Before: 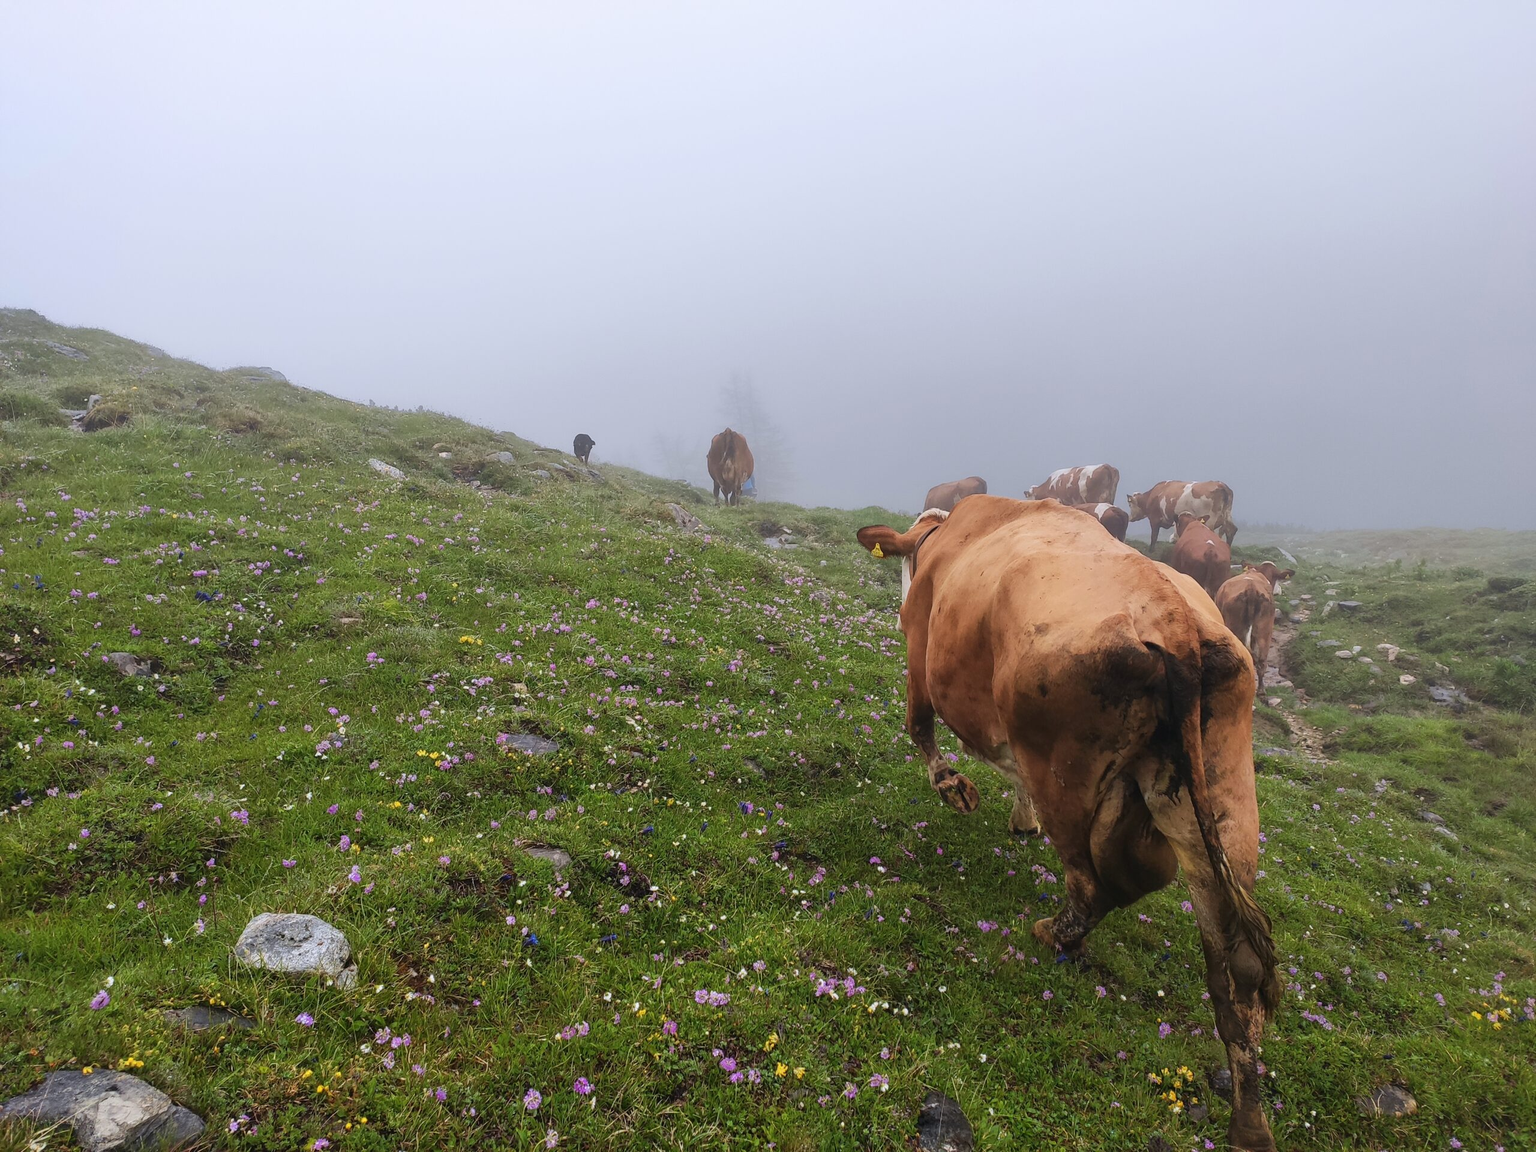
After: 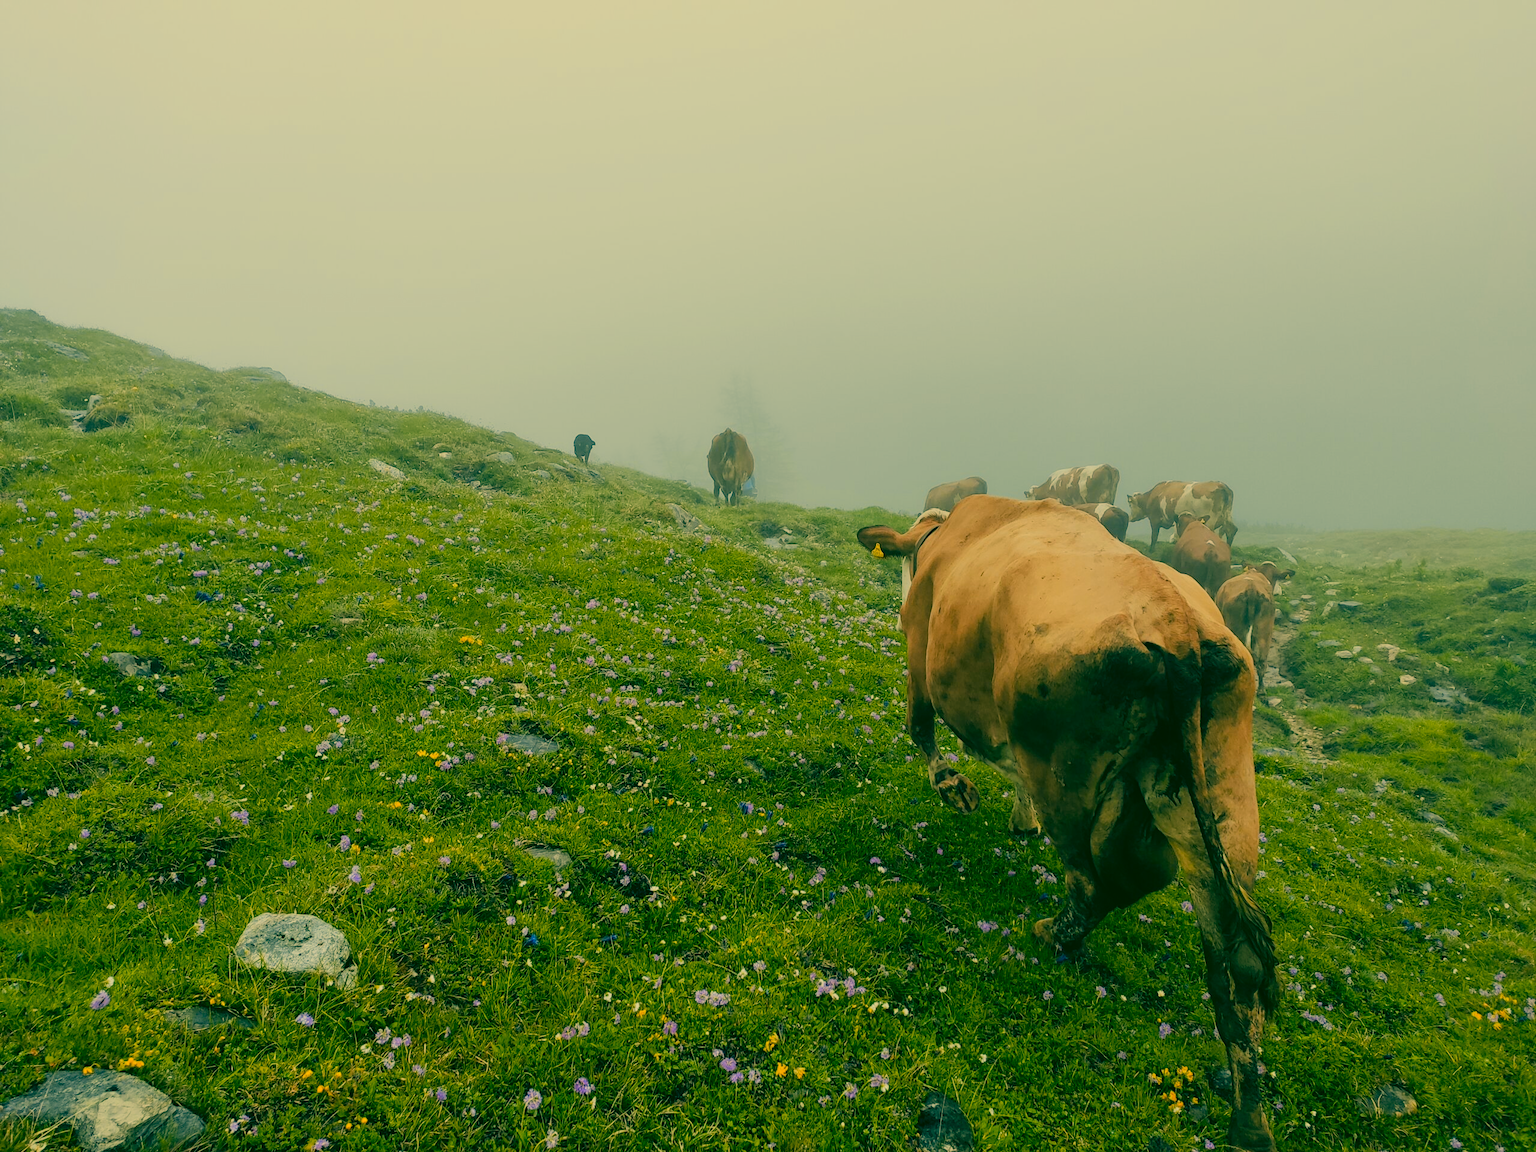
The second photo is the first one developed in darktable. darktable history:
levels: levels [0, 0.492, 0.984]
filmic rgb: black relative exposure -16 EV, white relative exposure 6.92 EV, hardness 4.7
color zones: curves: ch1 [(0.239, 0.552) (0.75, 0.5)]; ch2 [(0.25, 0.462) (0.749, 0.457)], mix 25.94%
color correction: highlights a* 1.83, highlights b* 34.02, shadows a* -36.68, shadows b* -5.48
